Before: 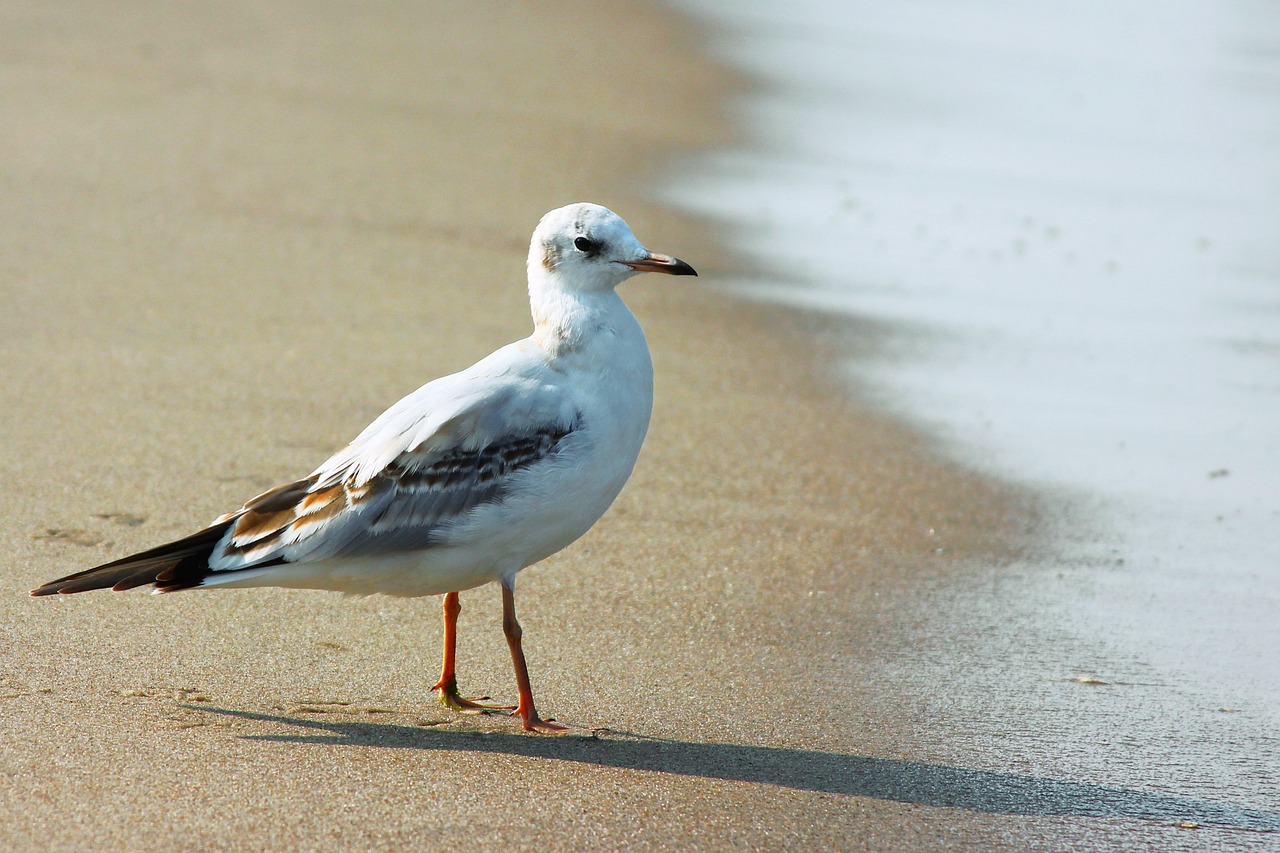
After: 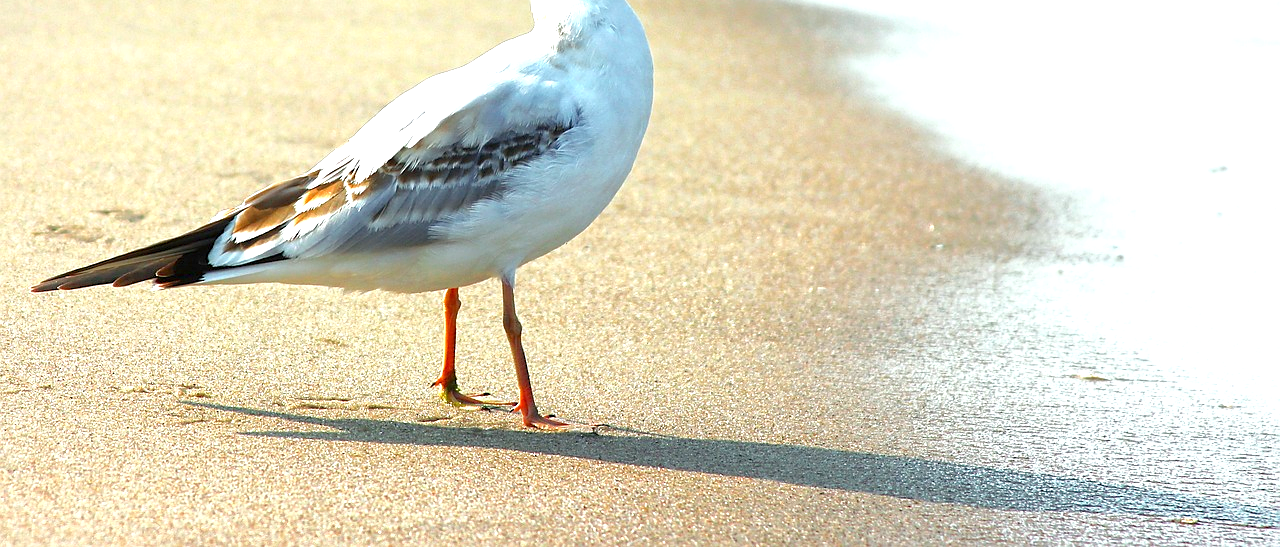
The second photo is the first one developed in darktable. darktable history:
exposure: black level correction 0.001, exposure 1.034 EV, compensate exposure bias true, compensate highlight preservation false
crop and rotate: top 35.868%
sharpen: radius 1.453, amount 0.416, threshold 1.228
shadows and highlights: shadows 25.74, highlights -26.2
levels: levels [0, 0.478, 1]
